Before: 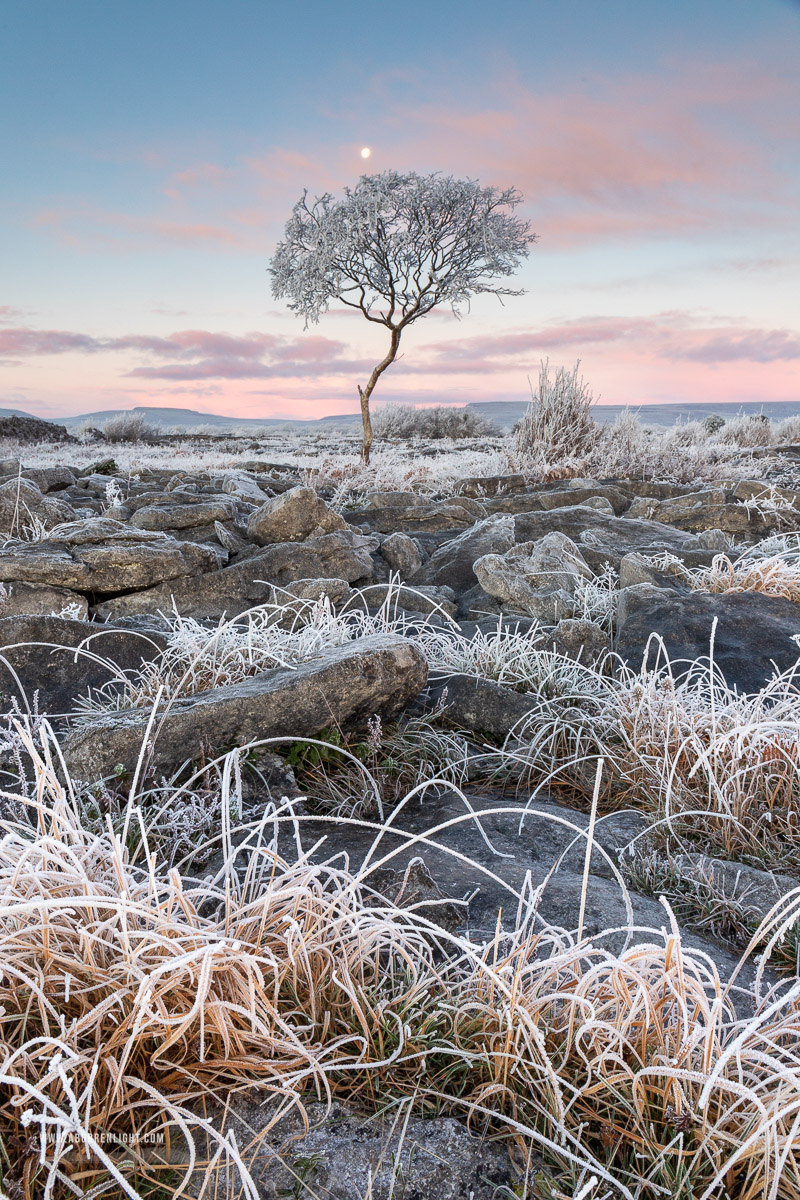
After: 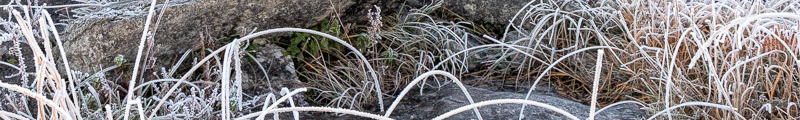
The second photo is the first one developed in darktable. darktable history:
crop and rotate: top 59.084%, bottom 30.916%
global tonemap: drago (1, 100), detail 1
